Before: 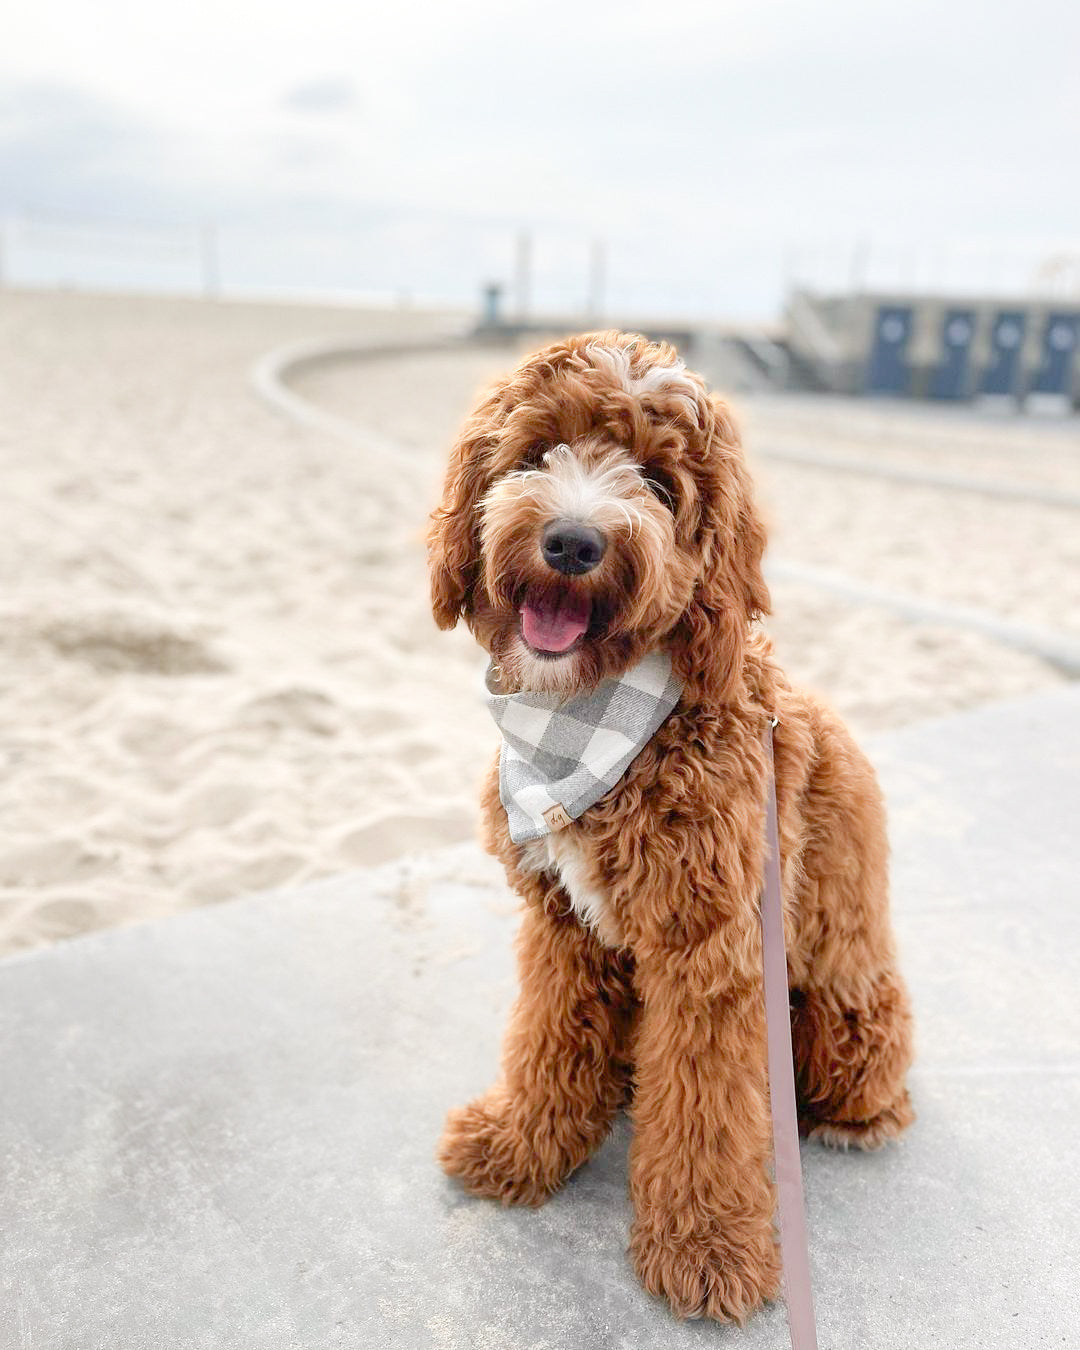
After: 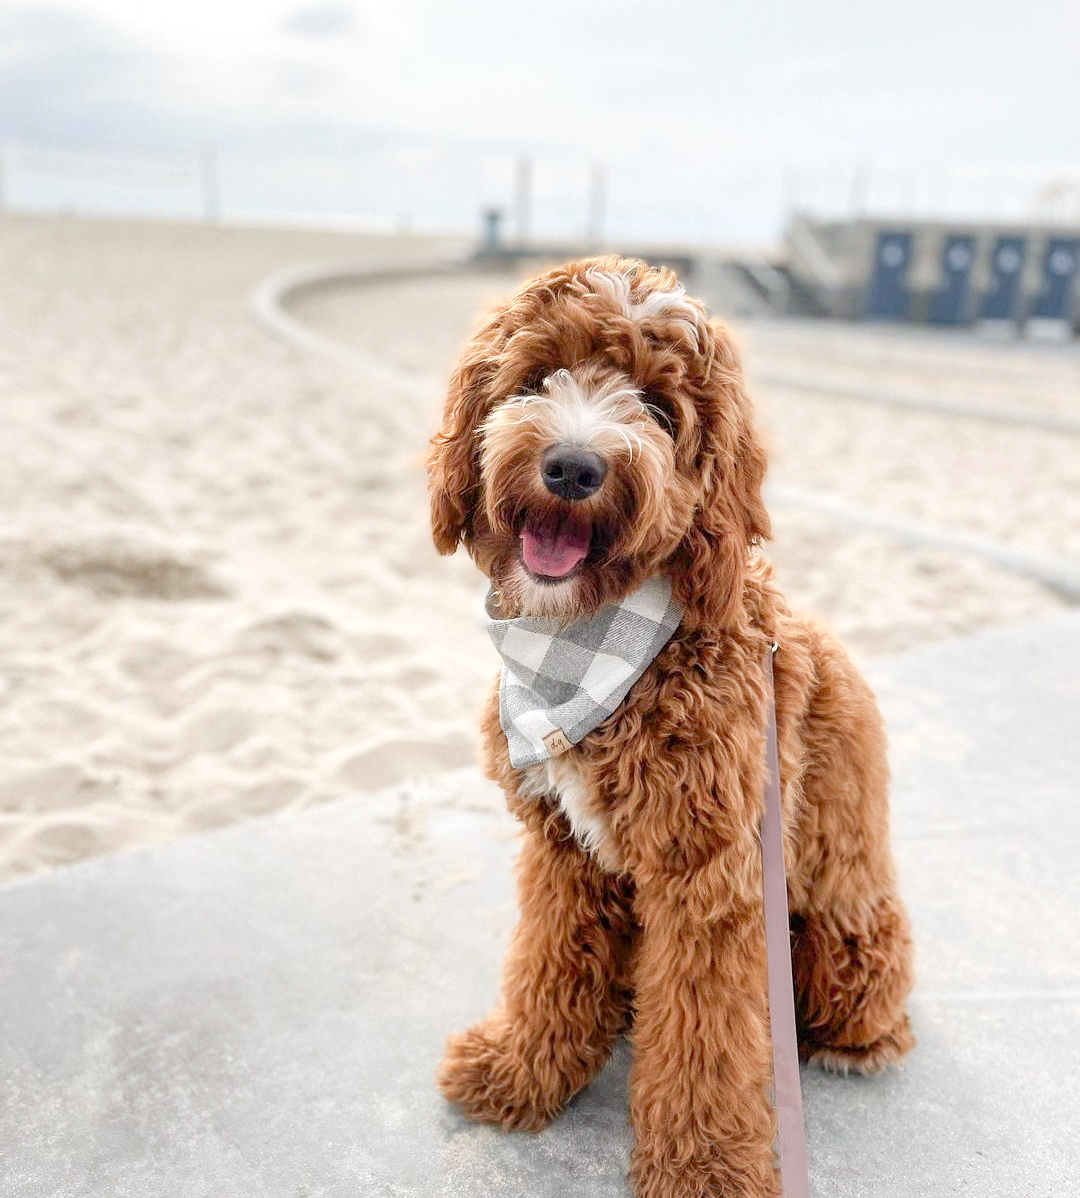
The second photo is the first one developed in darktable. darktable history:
local contrast: highlights 100%, shadows 100%, detail 120%, midtone range 0.2
crop and rotate: top 5.609%, bottom 5.609%
